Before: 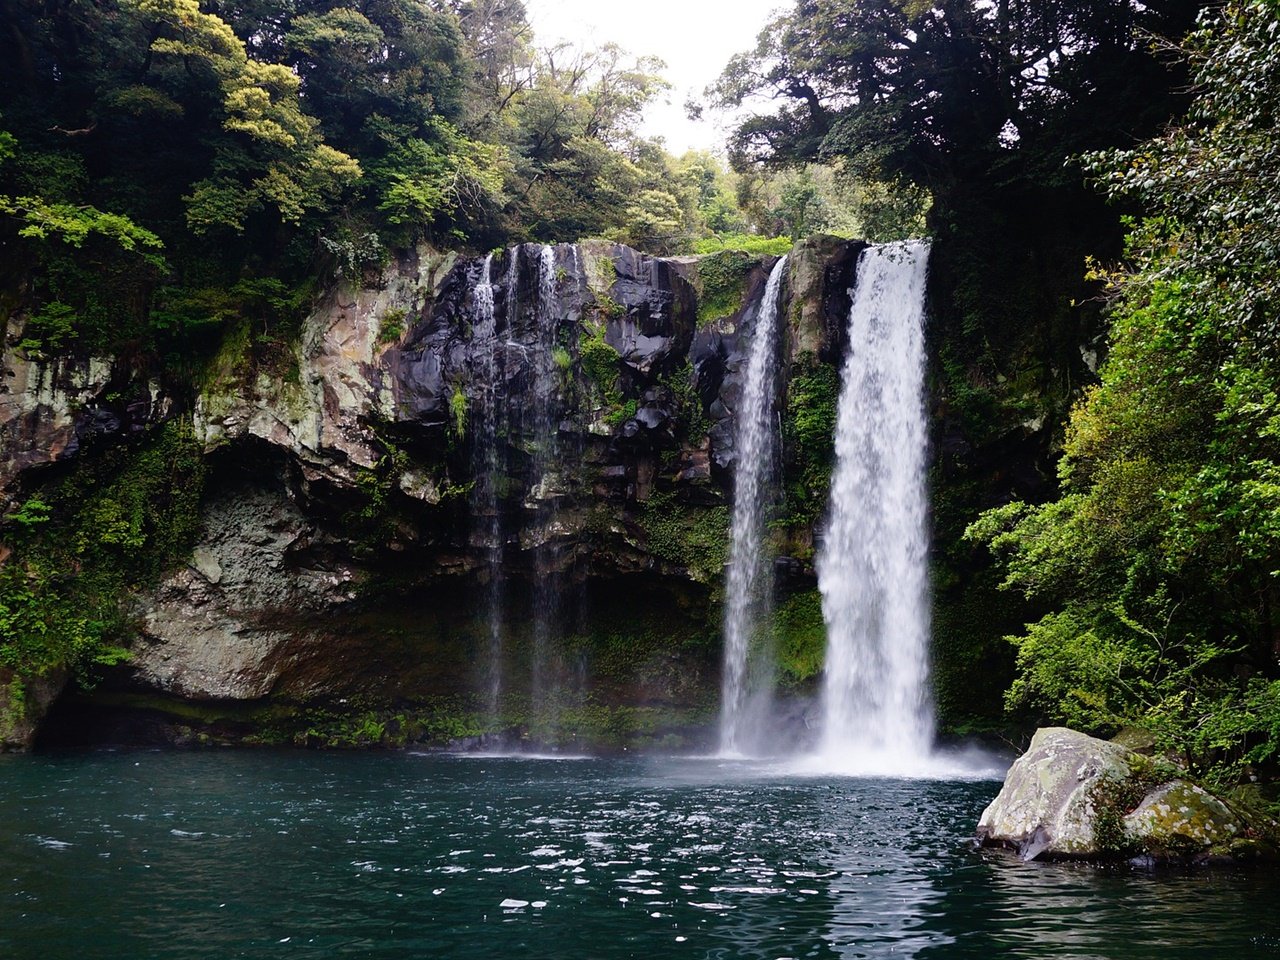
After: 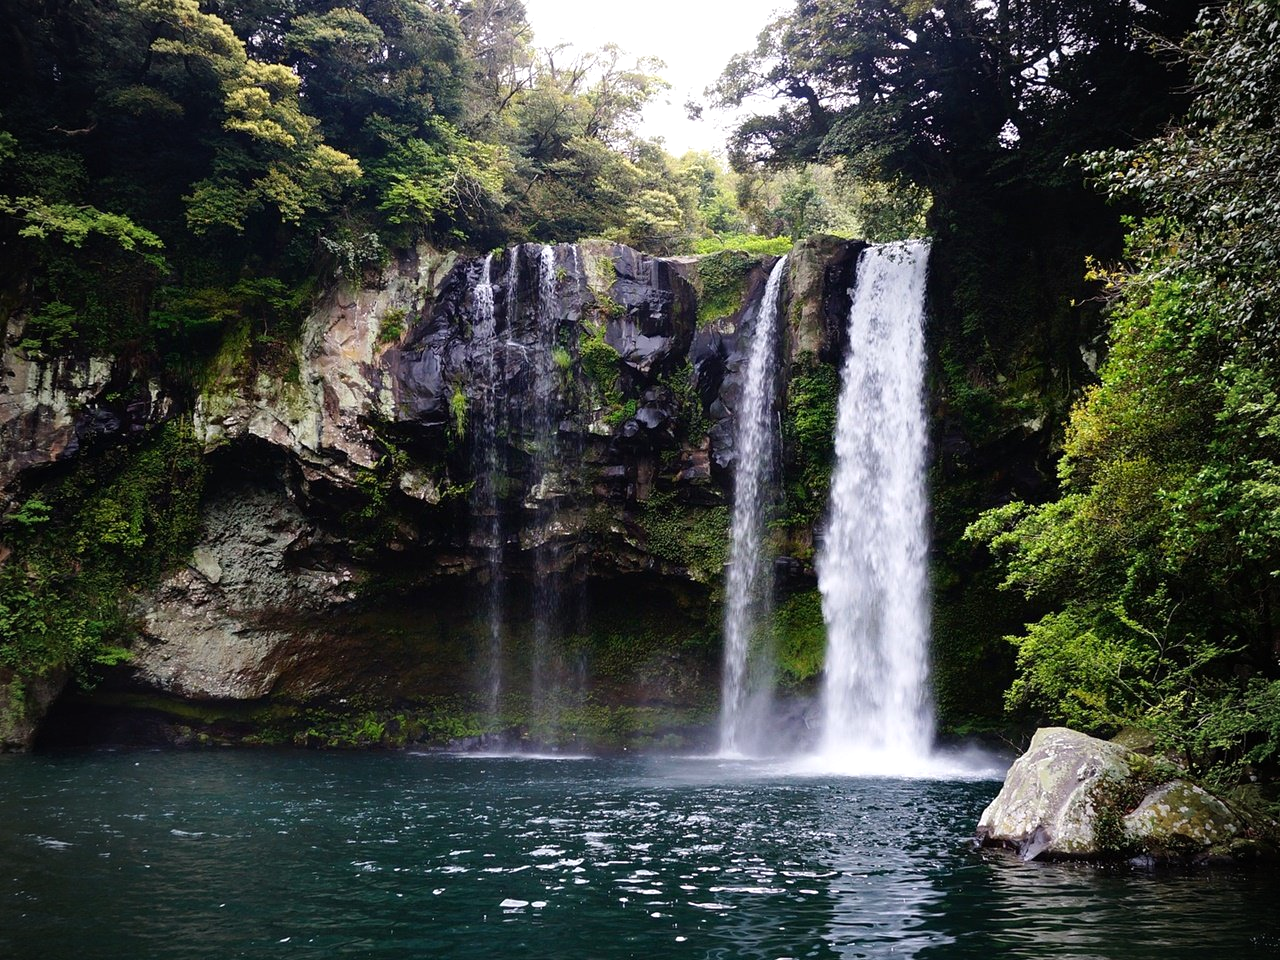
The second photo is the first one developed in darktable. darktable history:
vignetting: on, module defaults
exposure: exposure 0.2 EV, compensate highlight preservation false
